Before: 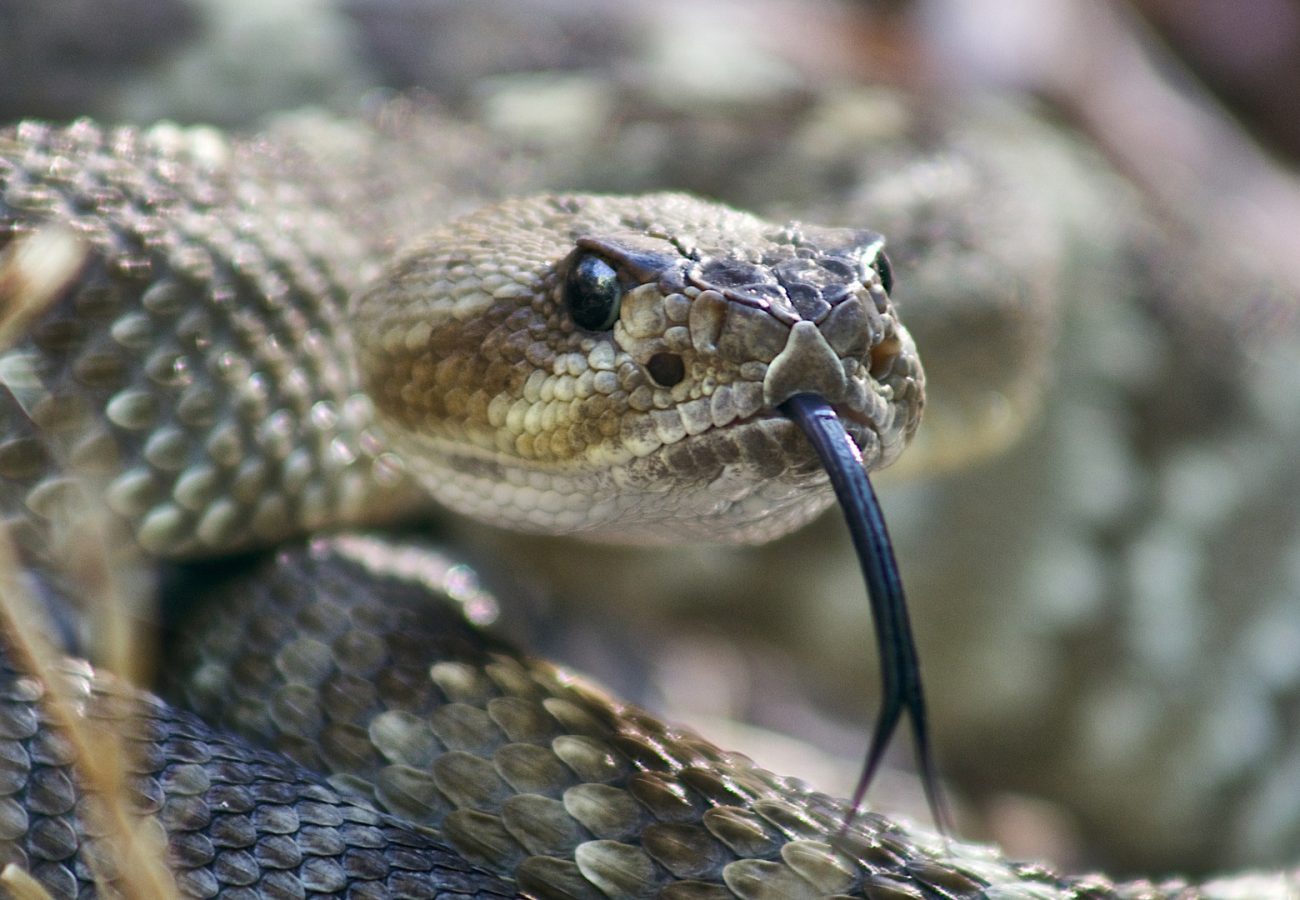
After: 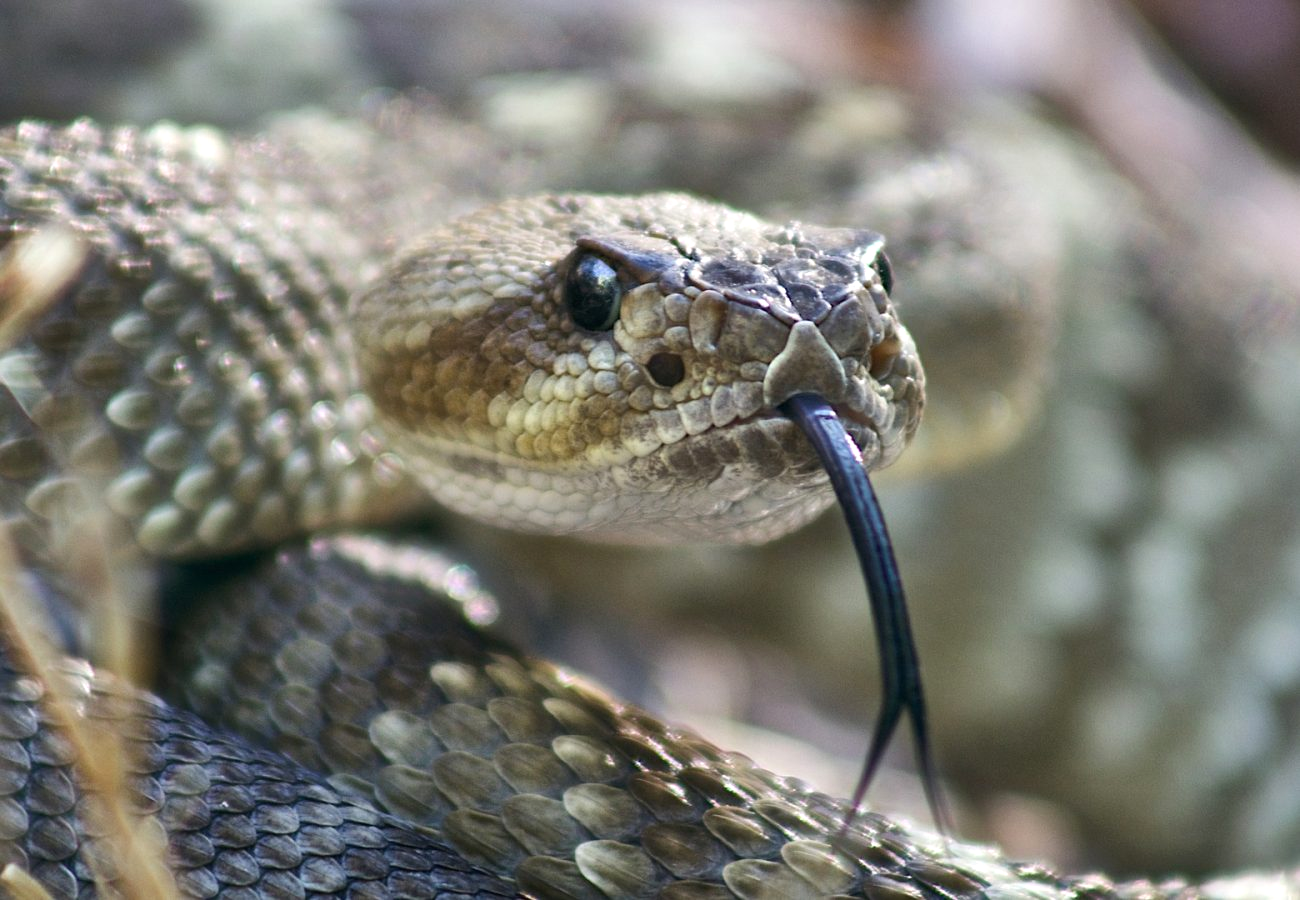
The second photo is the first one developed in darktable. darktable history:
exposure: exposure 0.174 EV, compensate highlight preservation false
levels: levels [0, 0.498, 0.996]
